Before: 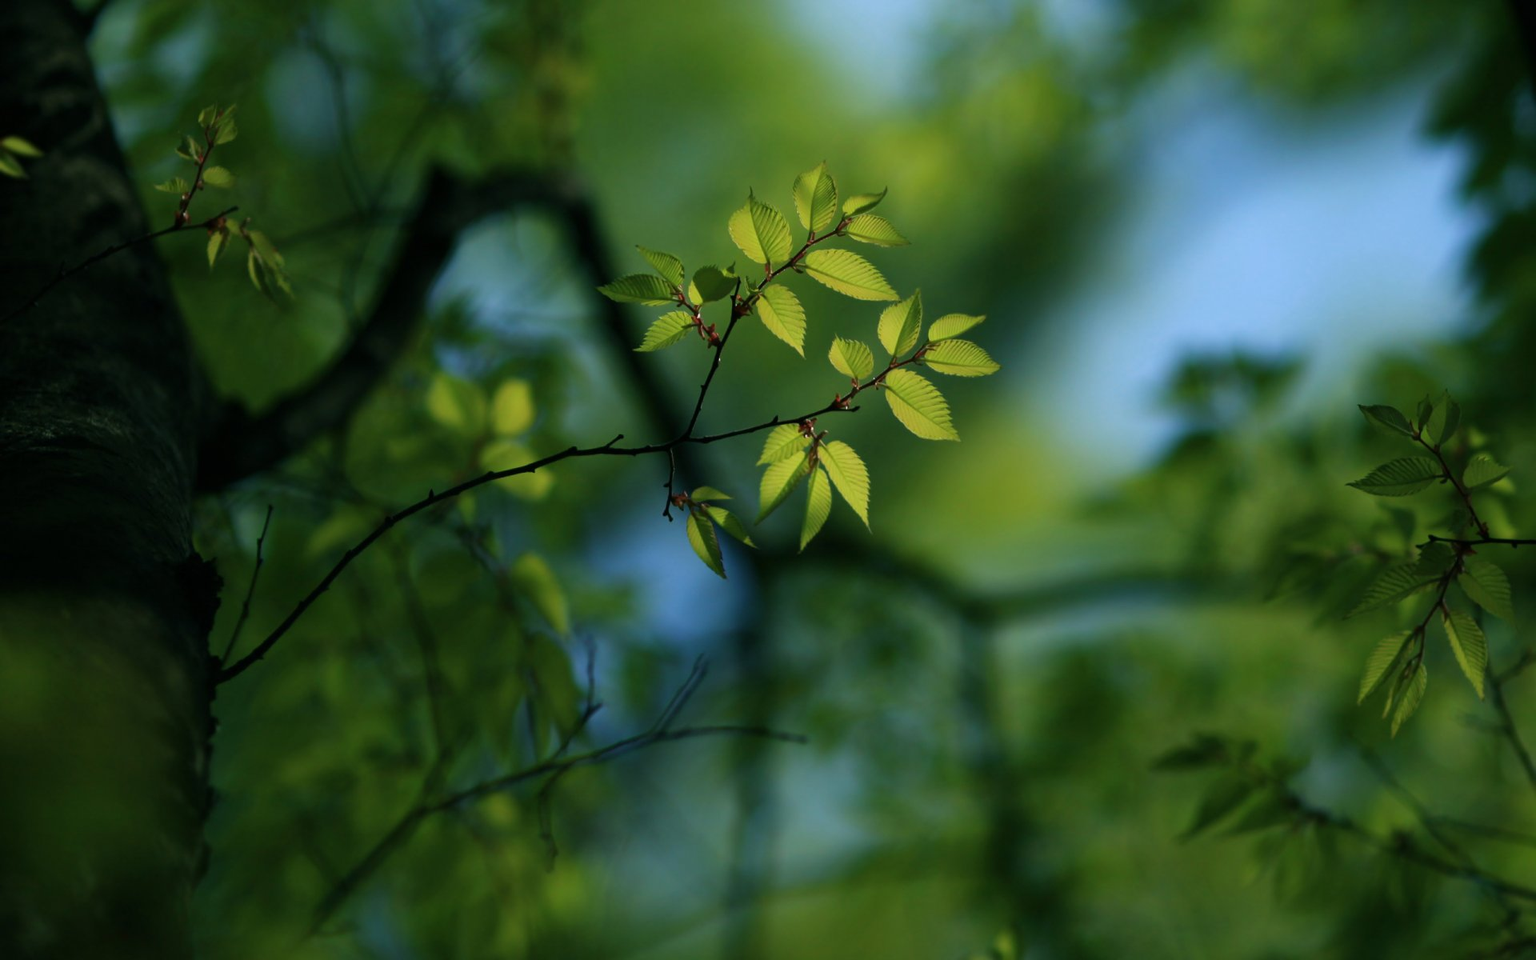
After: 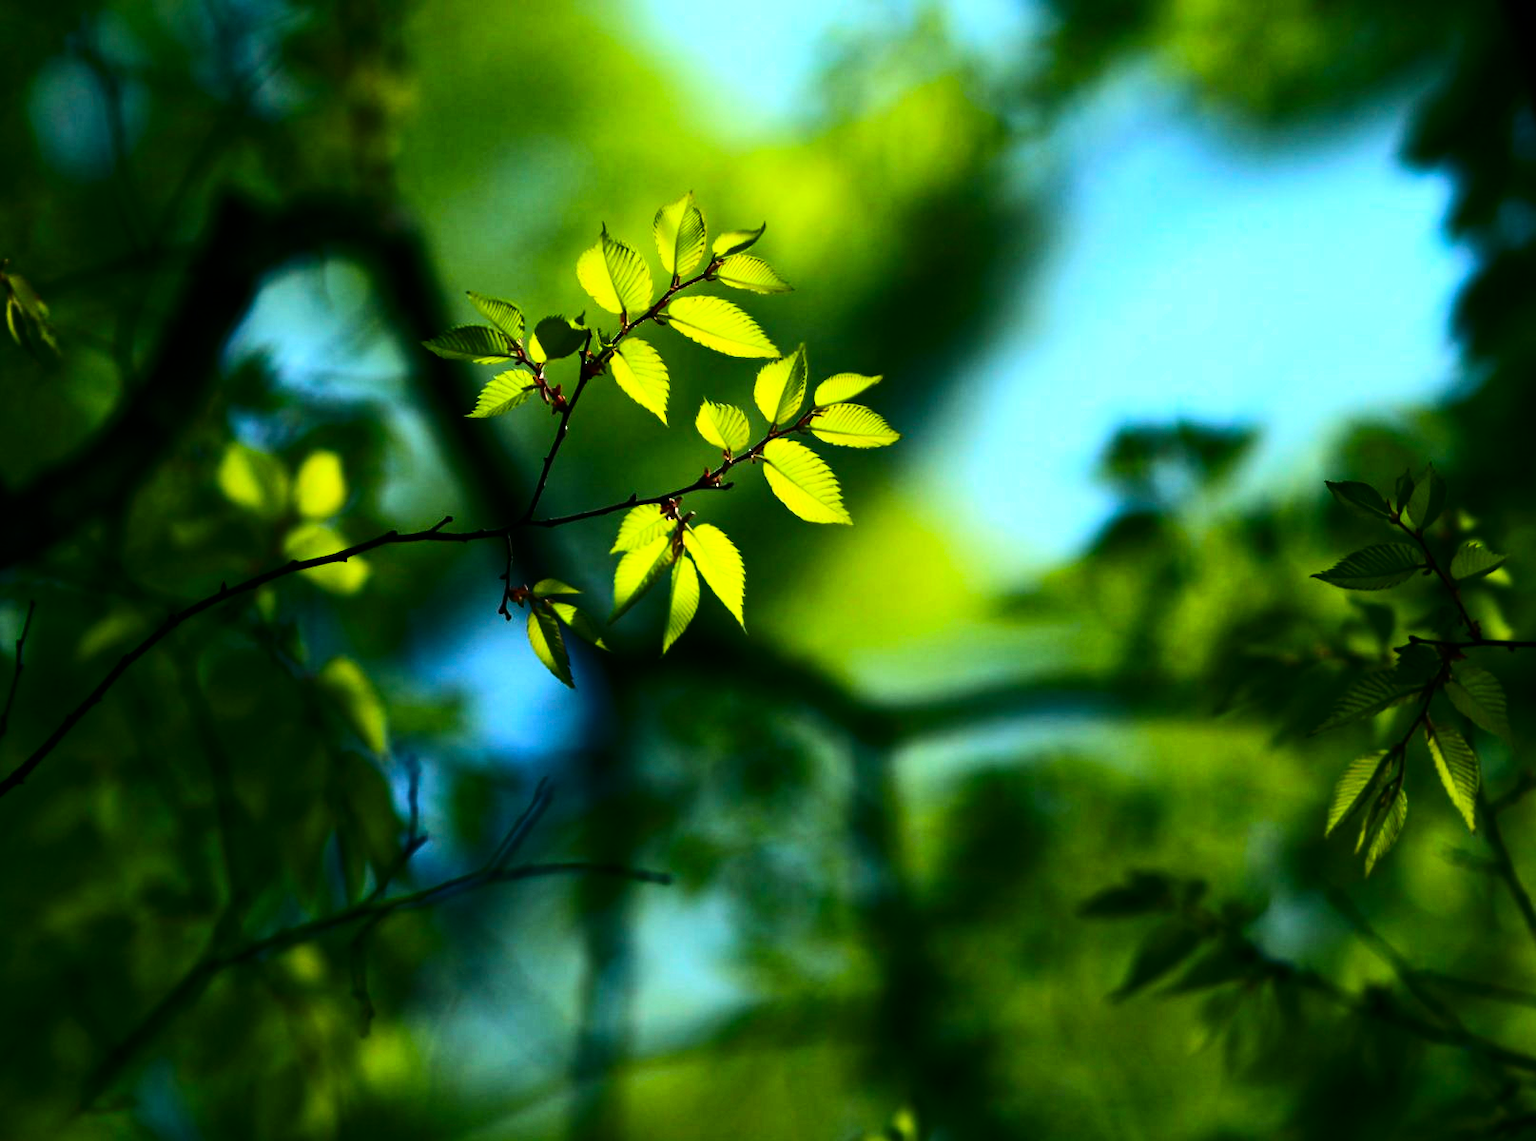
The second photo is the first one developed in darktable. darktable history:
color balance rgb: perceptual saturation grading › global saturation 29.995%, perceptual brilliance grading › highlights 14.603%, perceptual brilliance grading › mid-tones -4.819%, perceptual brilliance grading › shadows -26.196%, global vibrance 25.007%, contrast 10.028%
base curve: curves: ch0 [(0, 0) (0.018, 0.026) (0.143, 0.37) (0.33, 0.731) (0.458, 0.853) (0.735, 0.965) (0.905, 0.986) (1, 1)]
contrast brightness saturation: contrast 0.22
crop: left 15.839%
